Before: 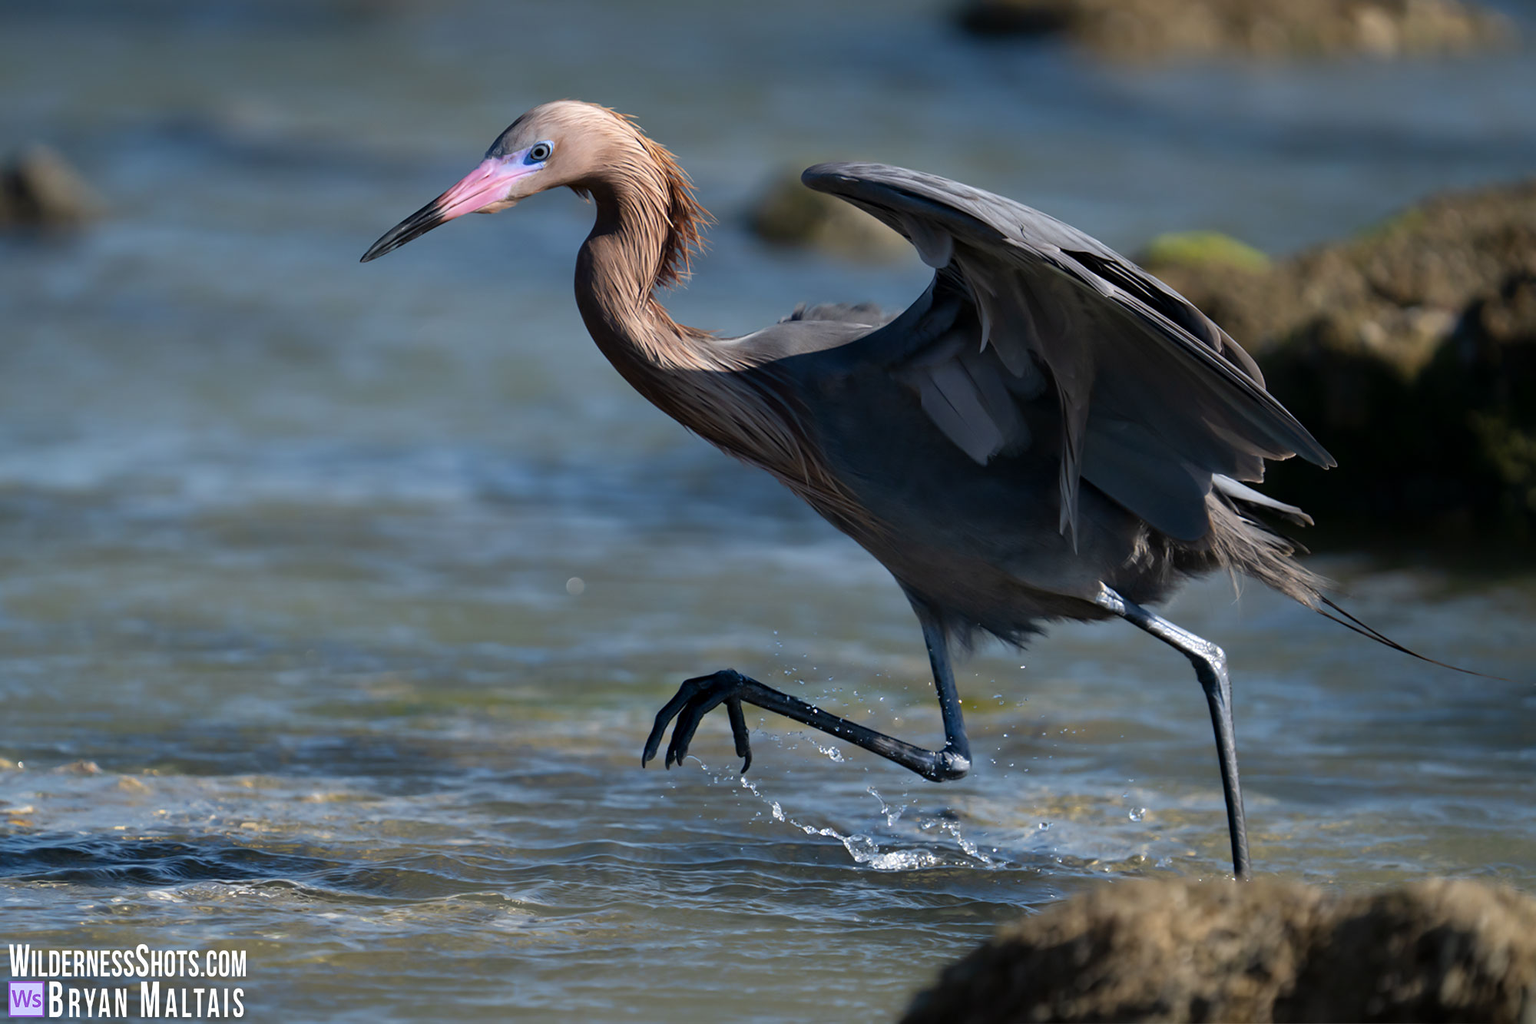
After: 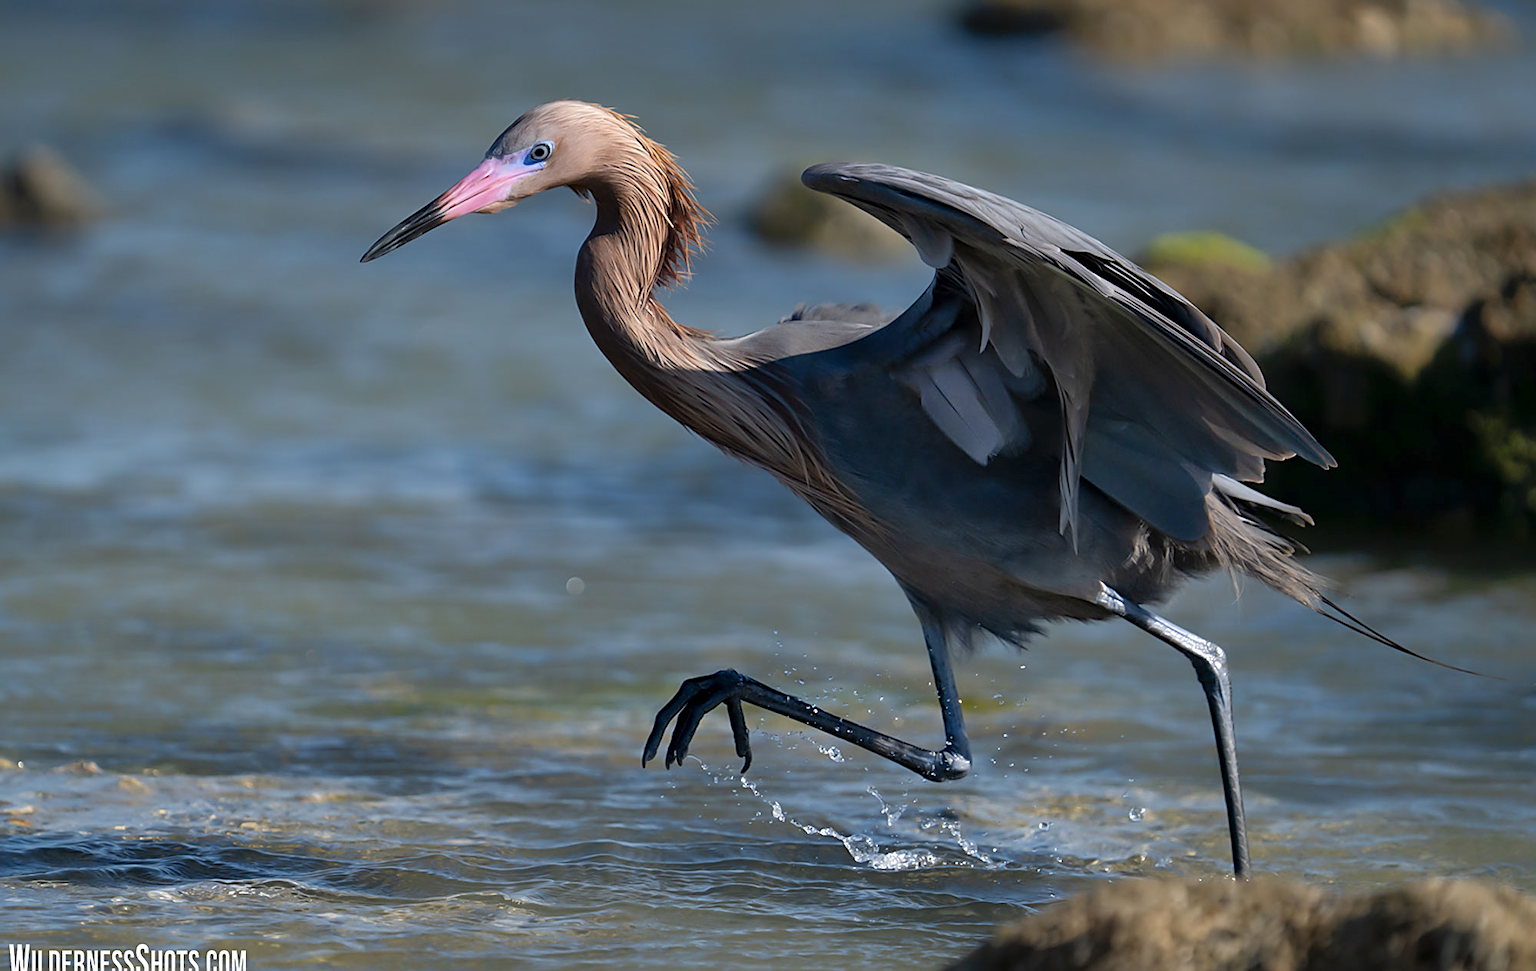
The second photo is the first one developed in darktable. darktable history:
crop and rotate: top 0%, bottom 5.097%
shadows and highlights: on, module defaults
sharpen: on, module defaults
